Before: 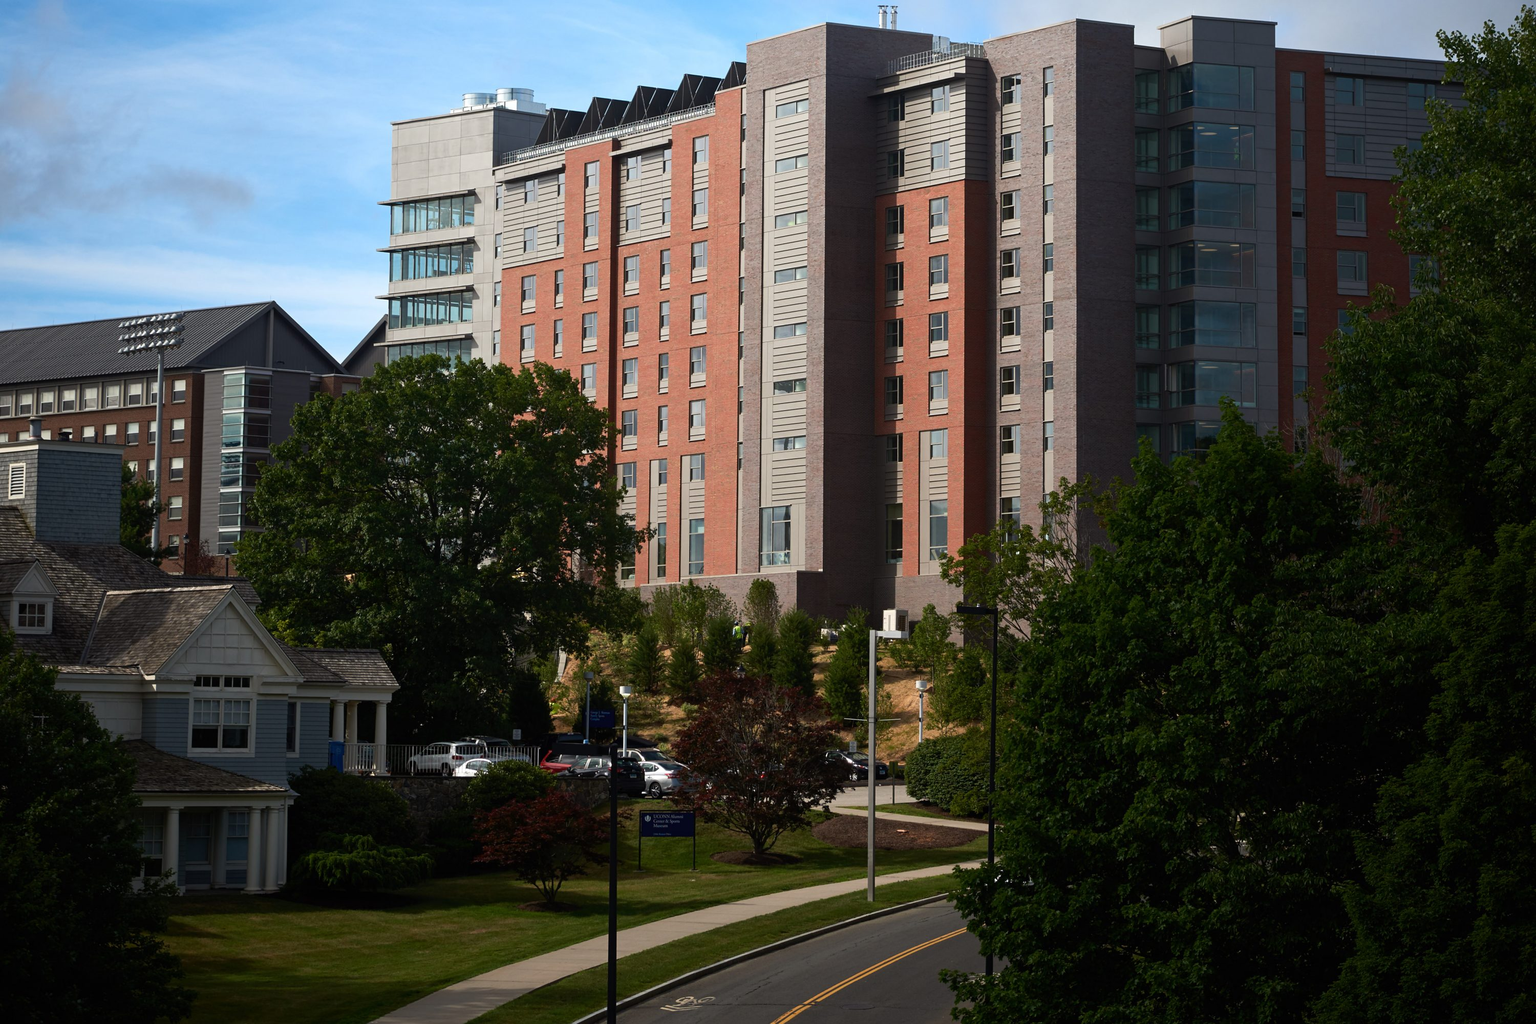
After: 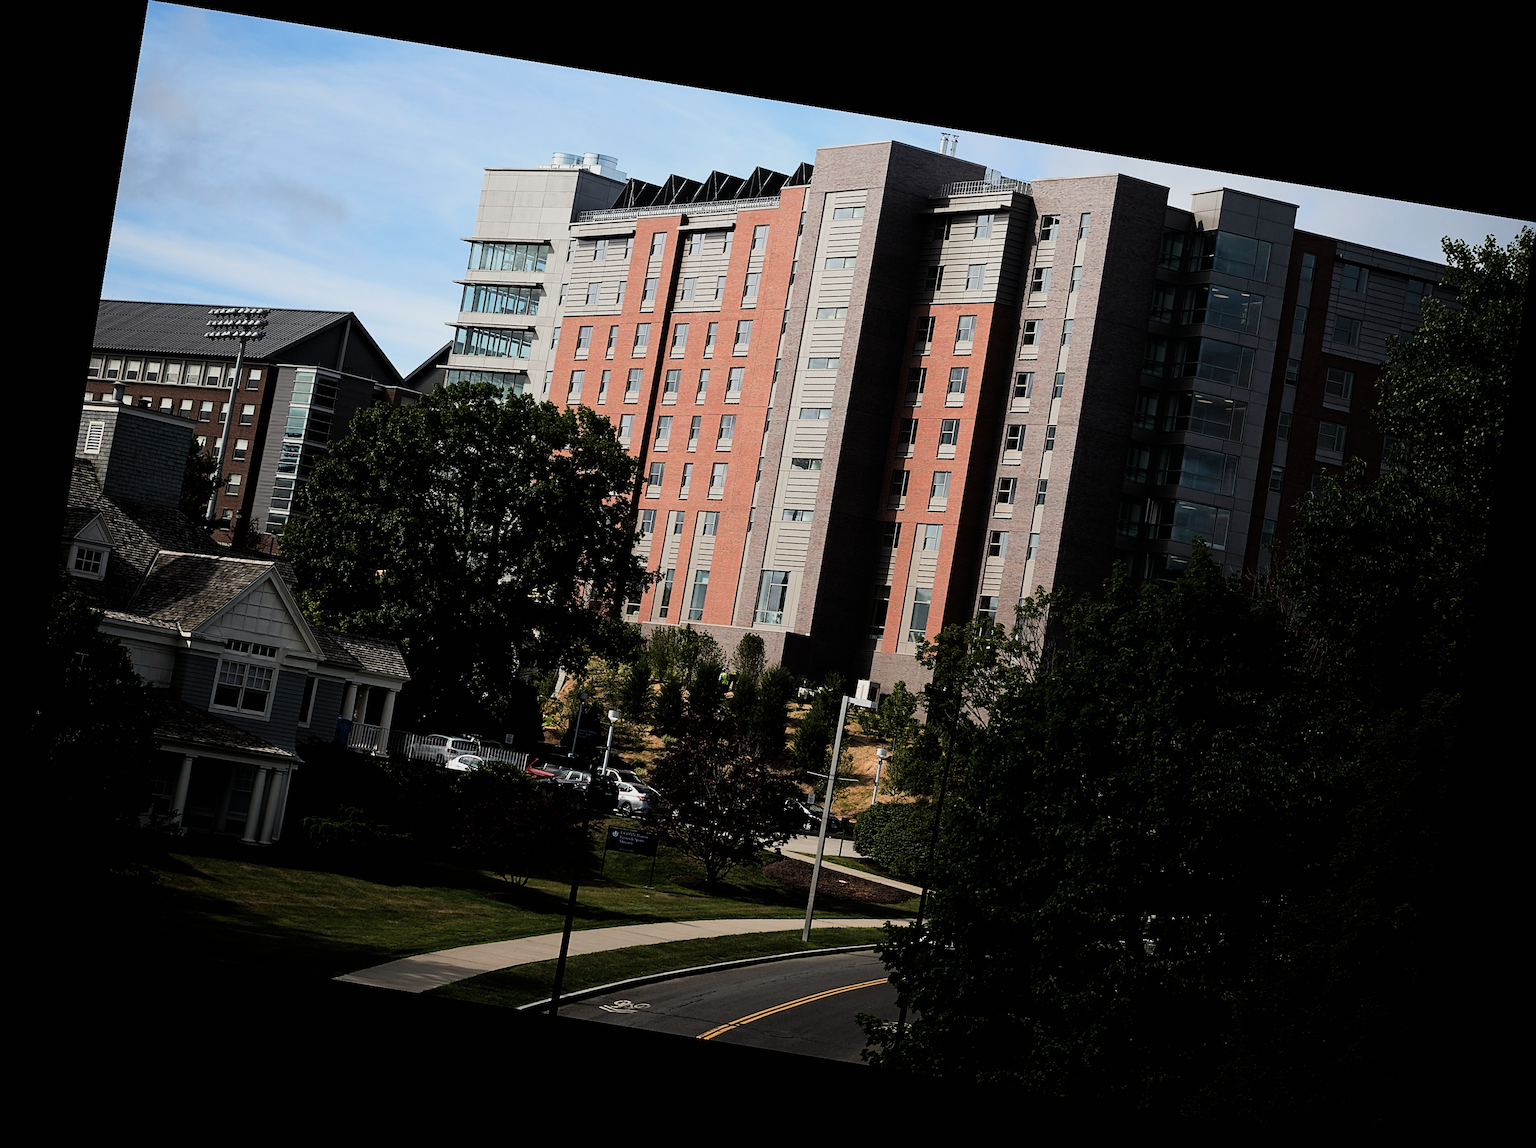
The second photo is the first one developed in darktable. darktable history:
filmic rgb: black relative exposure -5 EV, hardness 2.88, contrast 1.3, highlights saturation mix -30%
sharpen: amount 0.6
rotate and perspective: rotation 9.12°, automatic cropping off
contrast brightness saturation: contrast 0.05, brightness 0.06, saturation 0.01
